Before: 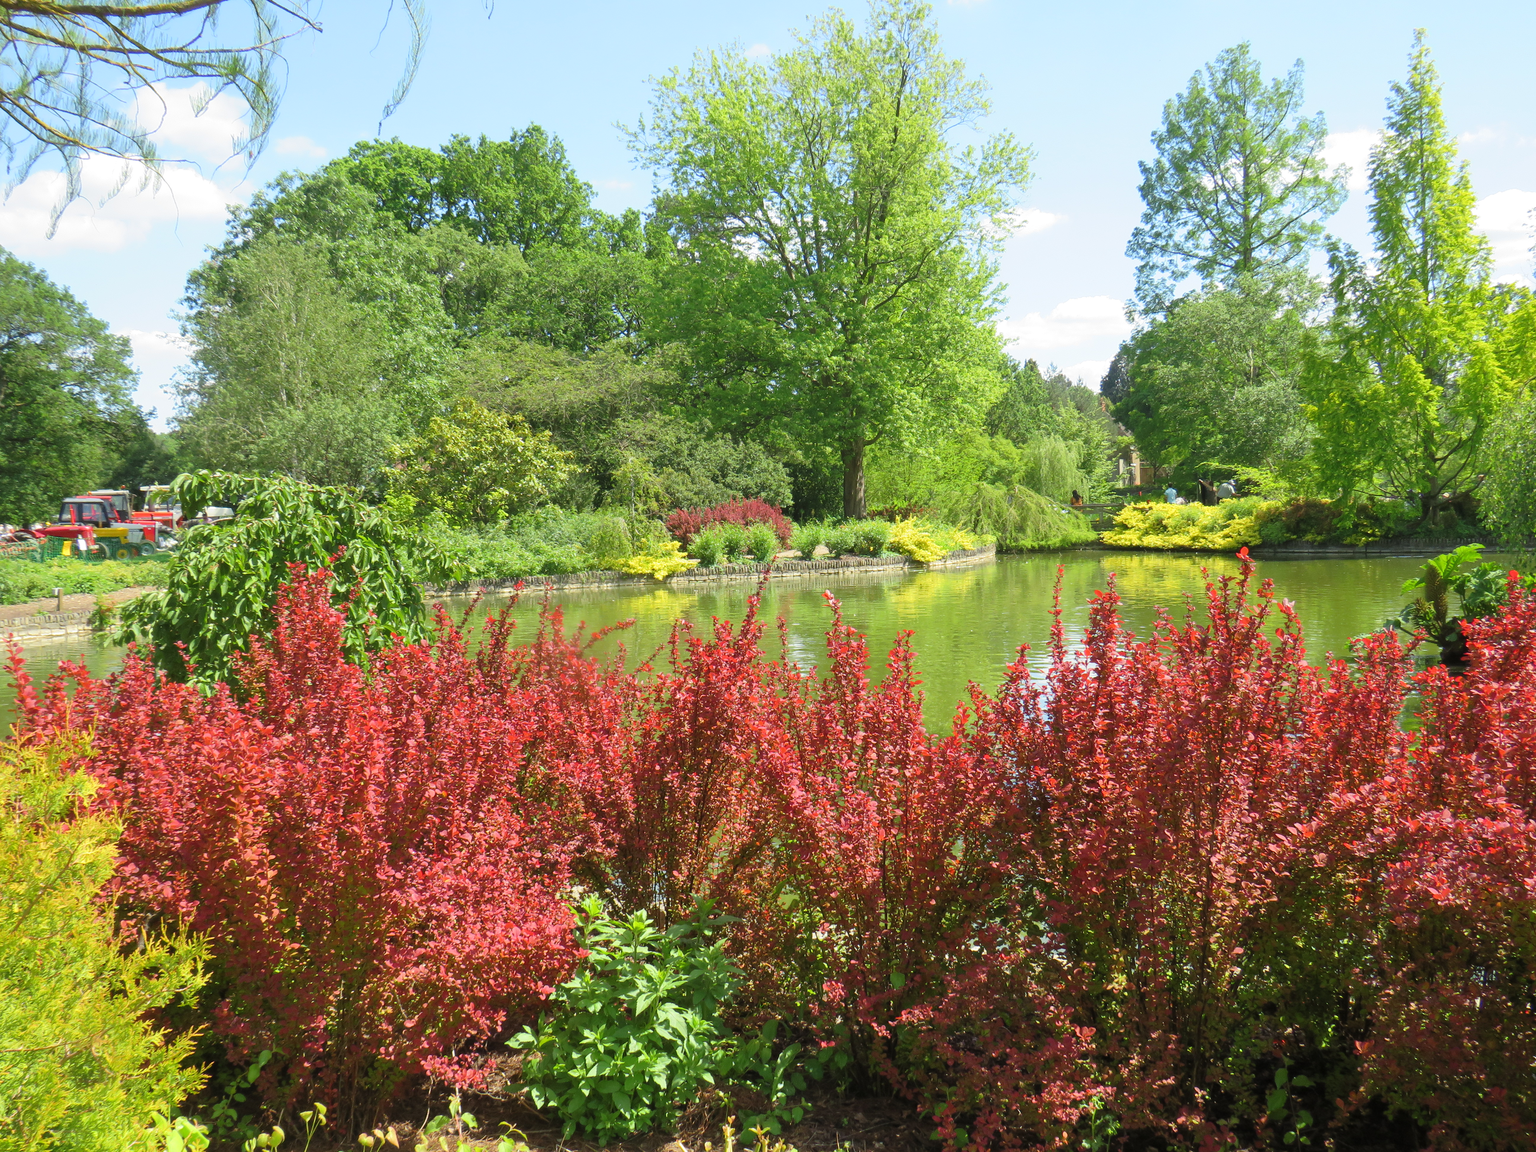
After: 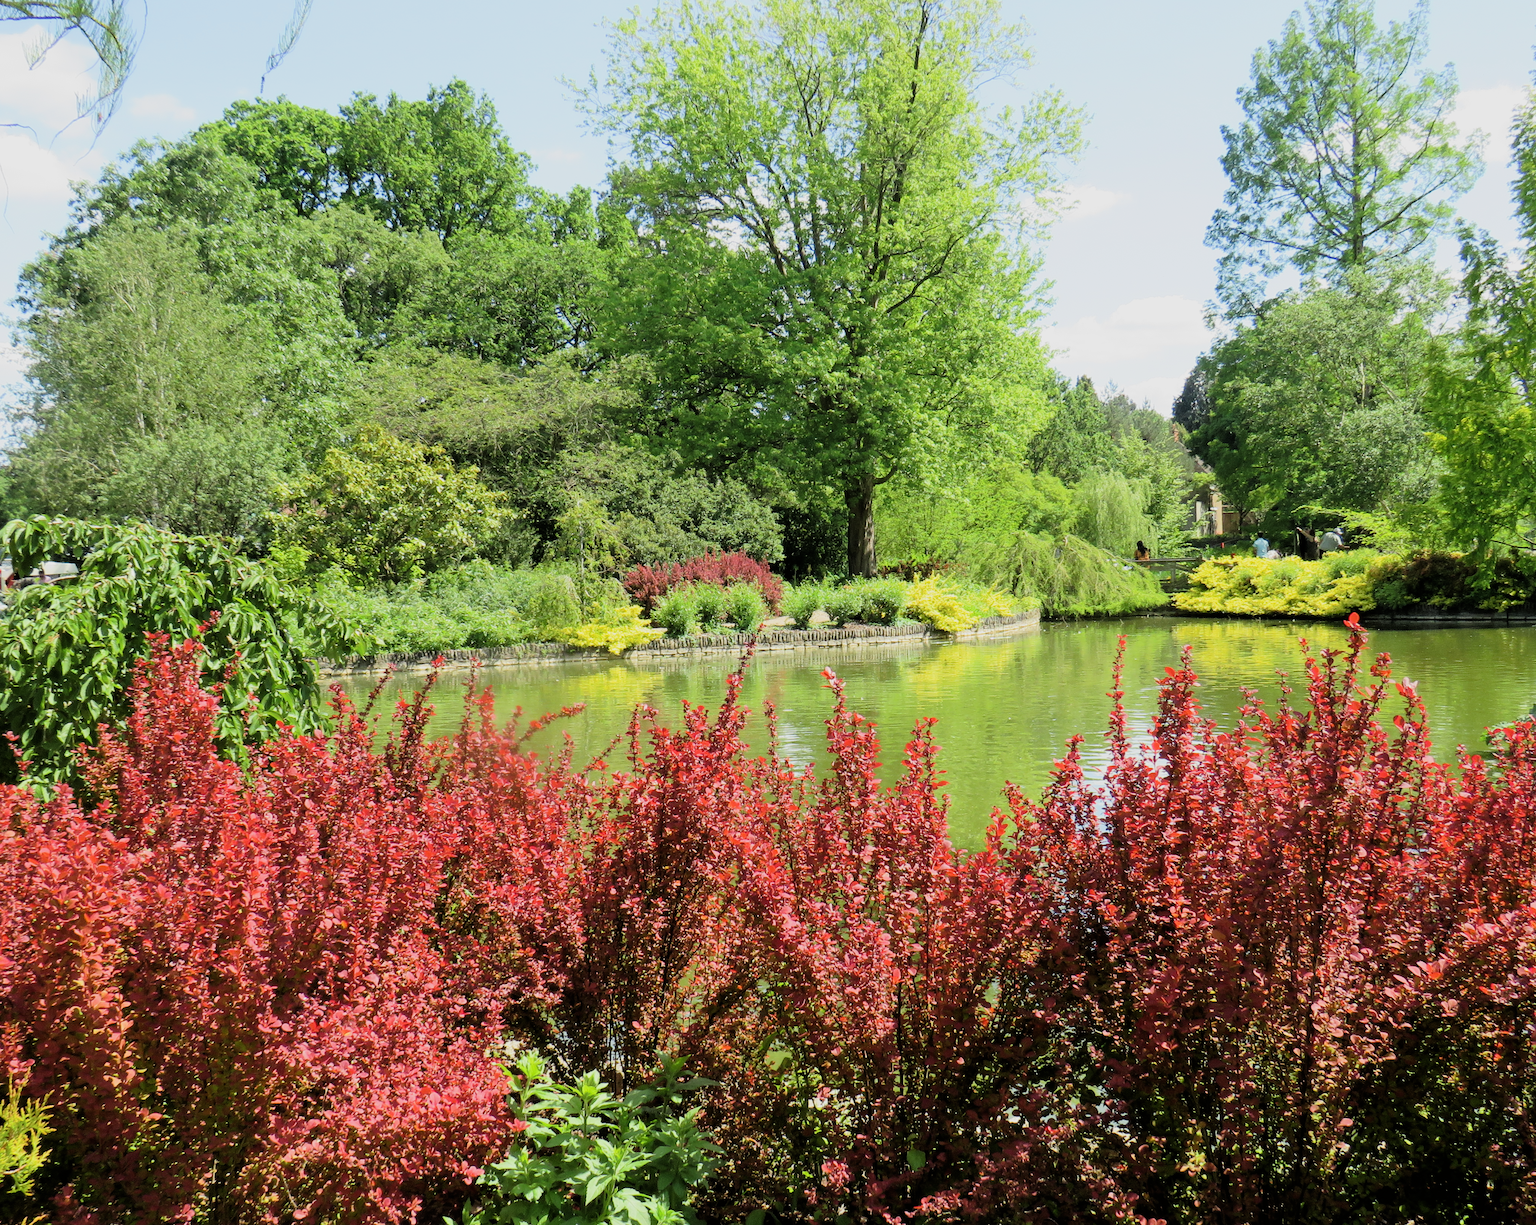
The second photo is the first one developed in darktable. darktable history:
crop: left 11.225%, top 5.381%, right 9.565%, bottom 10.314%
filmic rgb: black relative exposure -5 EV, hardness 2.88, contrast 1.4, highlights saturation mix -30%
